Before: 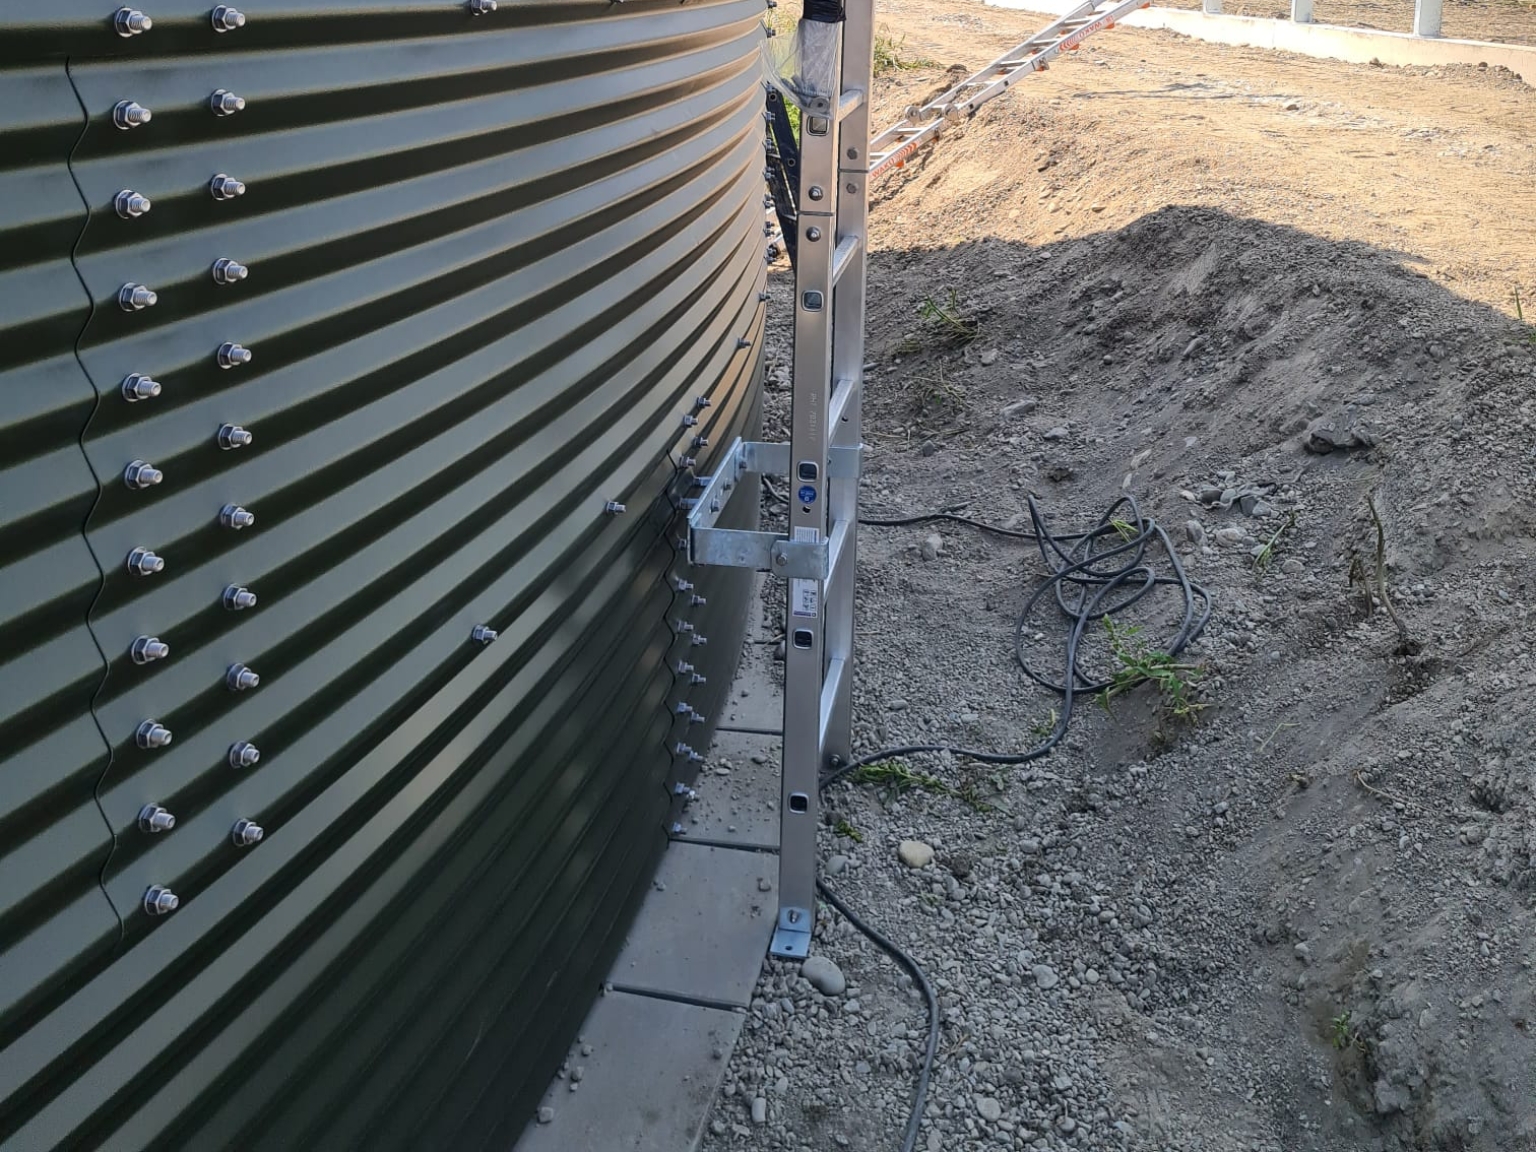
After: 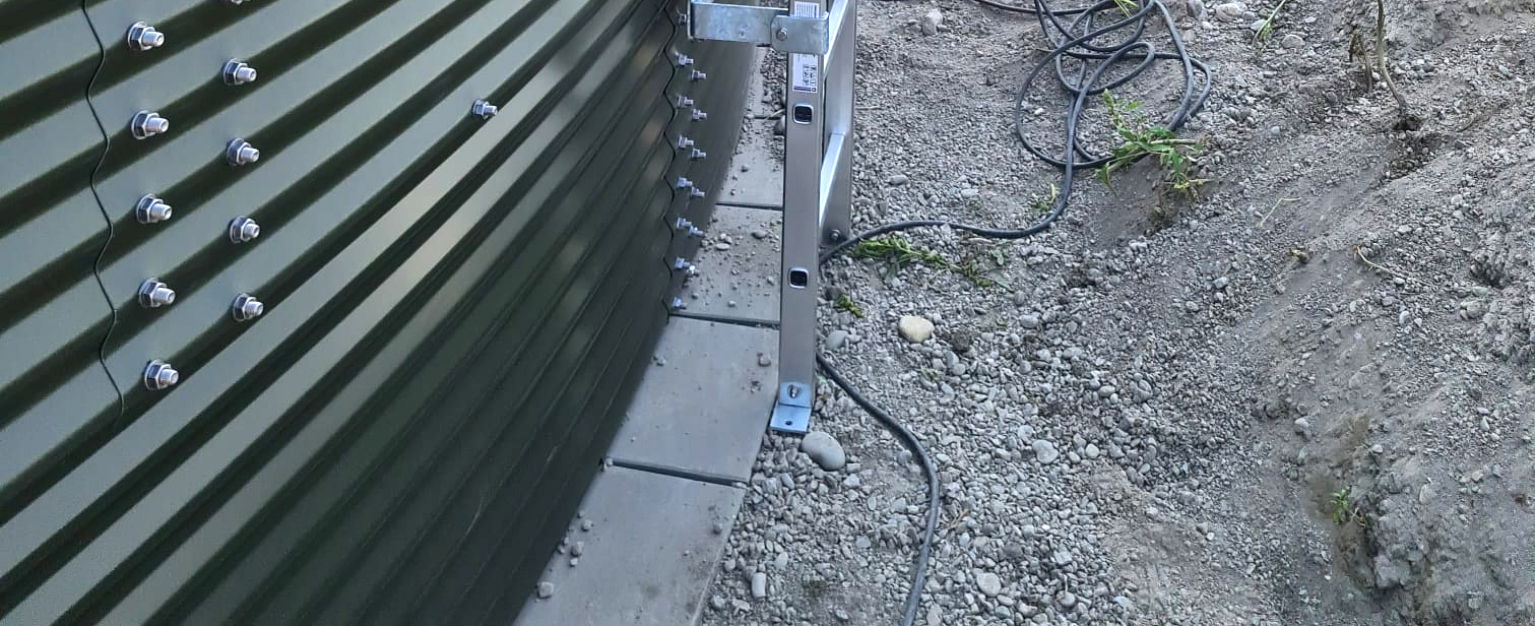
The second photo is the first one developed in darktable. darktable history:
exposure: black level correction 0, exposure 0.937 EV, compensate highlight preservation false
crop and rotate: top 45.647%, right 0.008%
